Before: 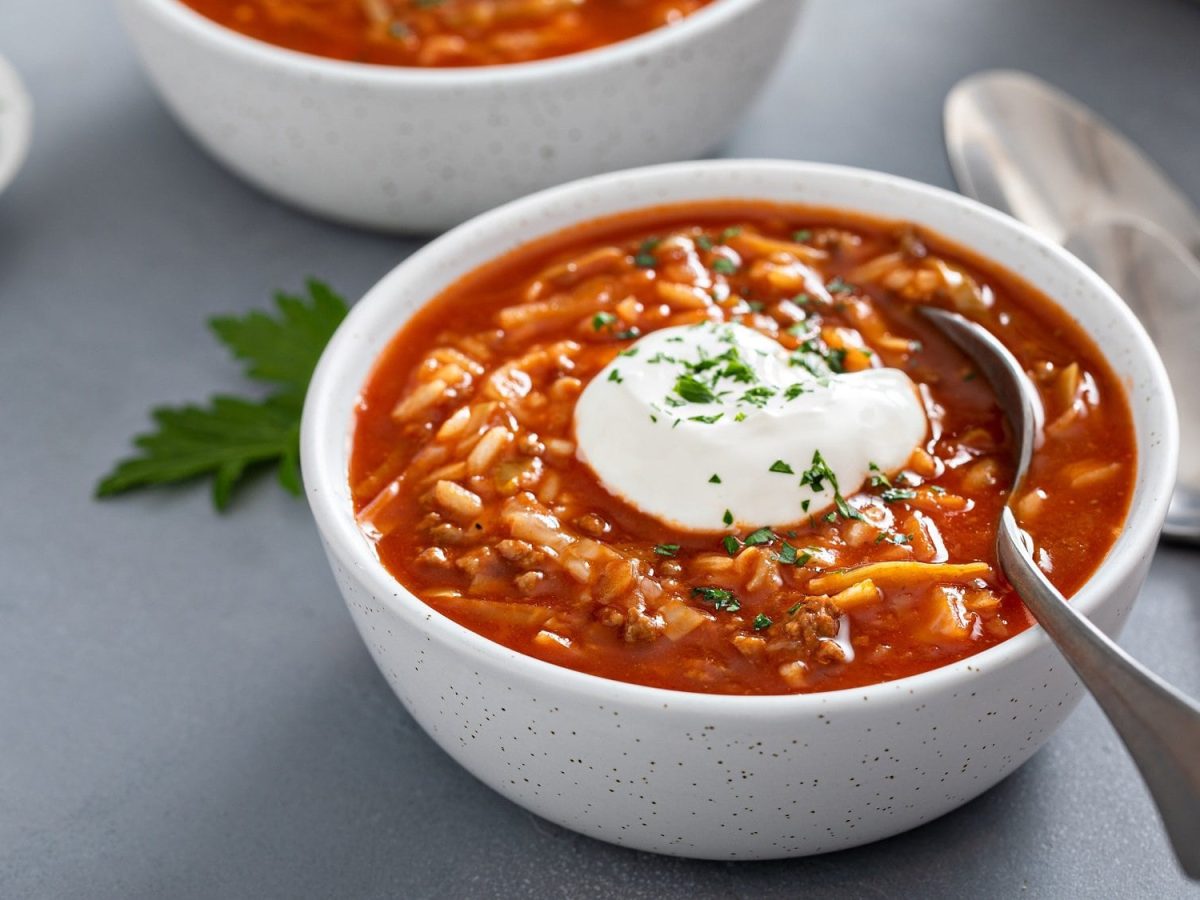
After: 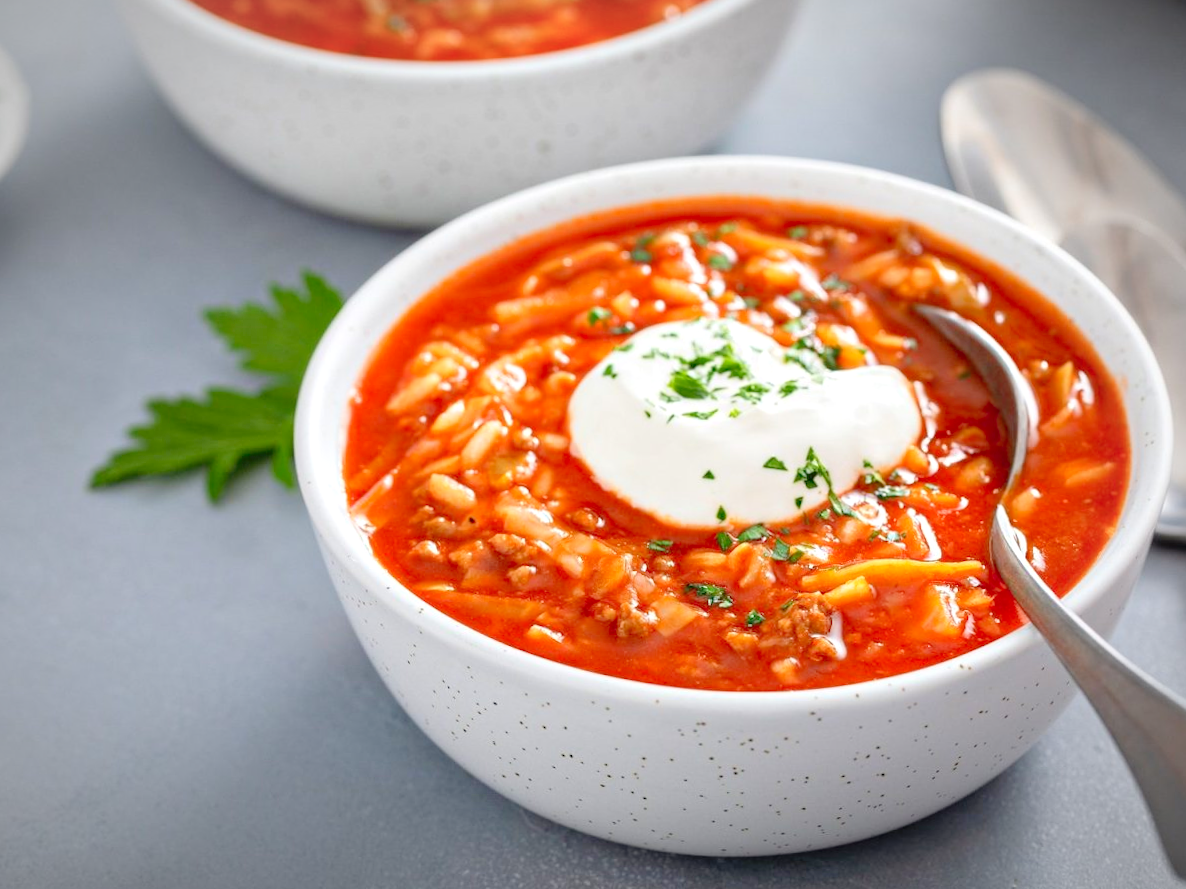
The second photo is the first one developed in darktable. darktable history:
crop and rotate: angle -0.5°
vignetting: fall-off radius 70%, automatic ratio true
levels: levels [0, 0.397, 0.955]
